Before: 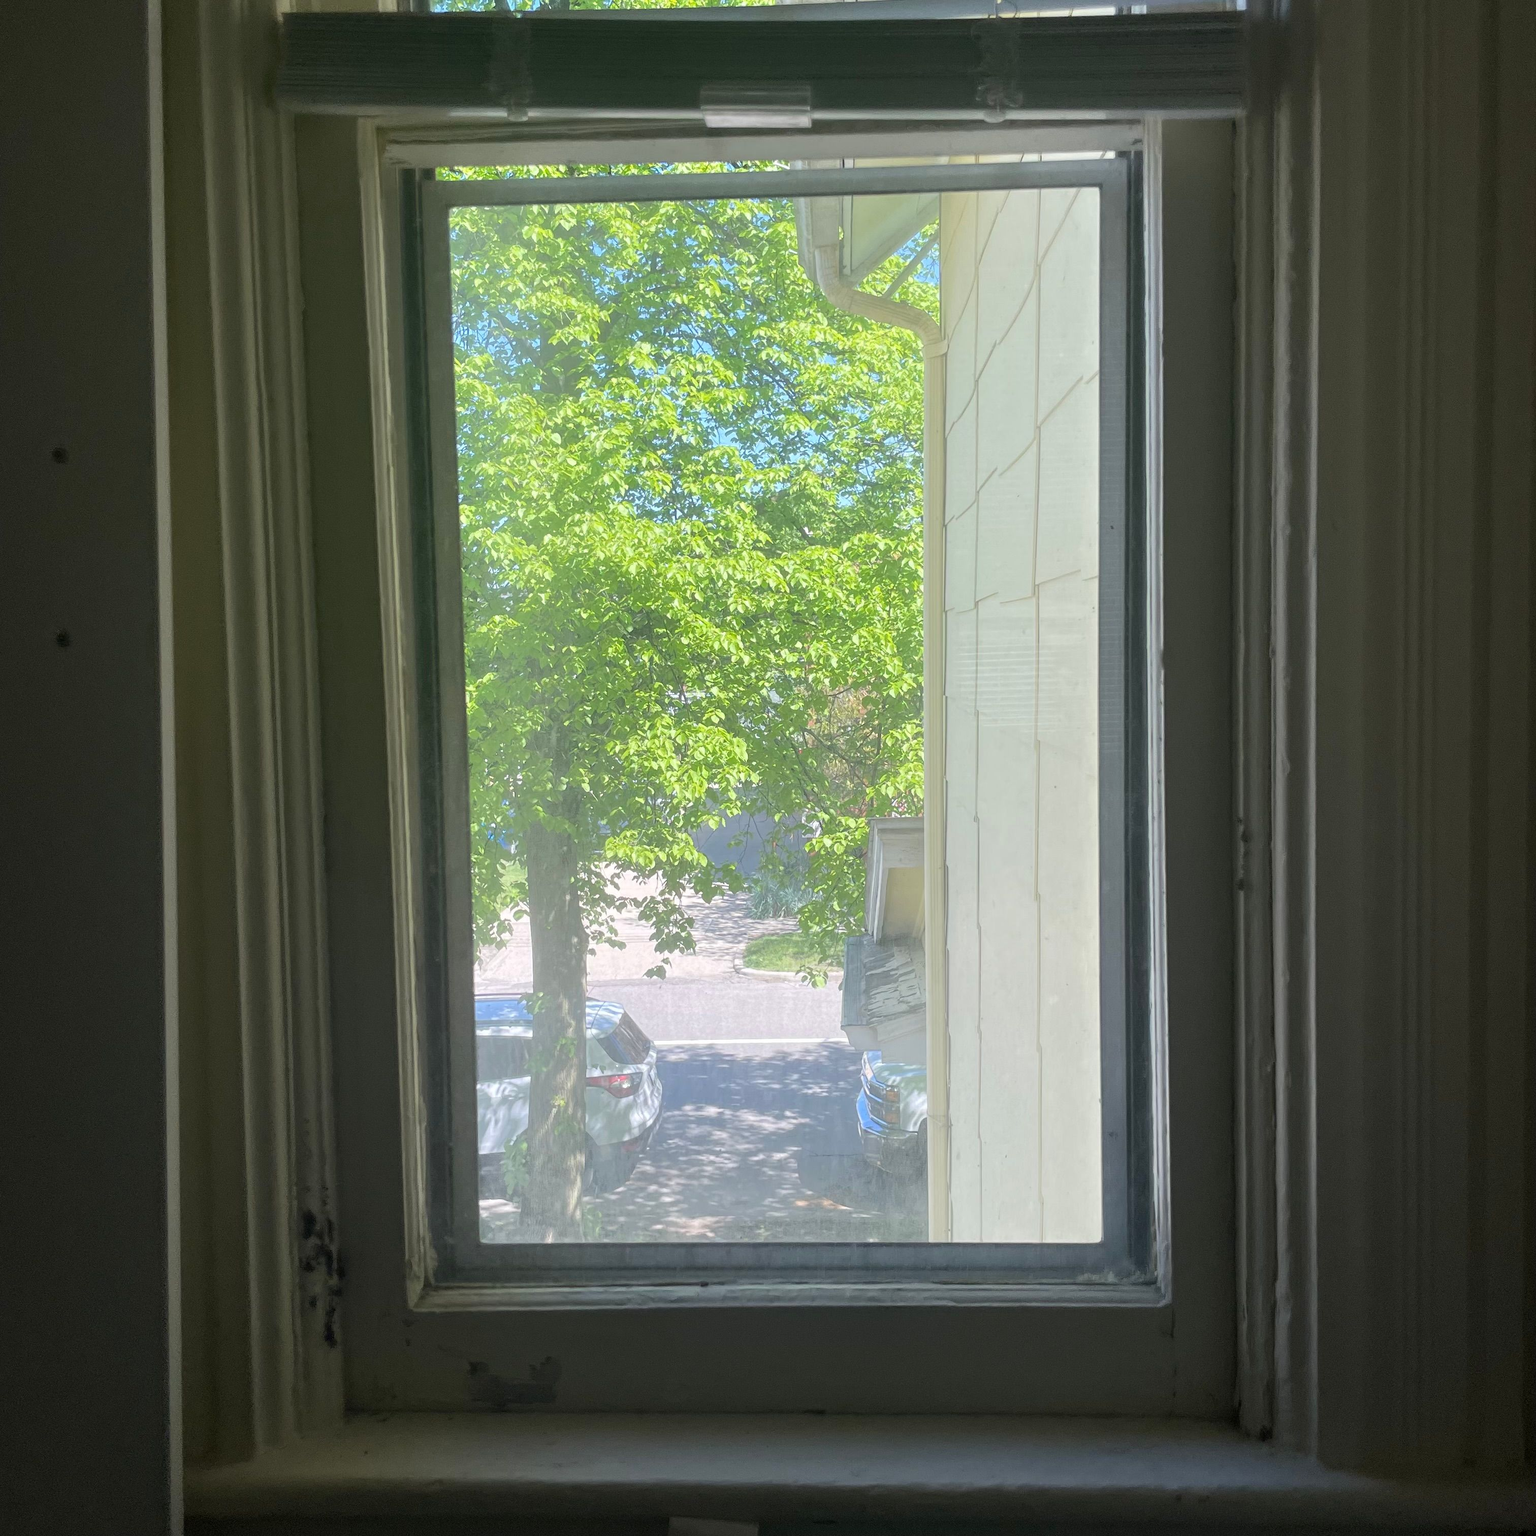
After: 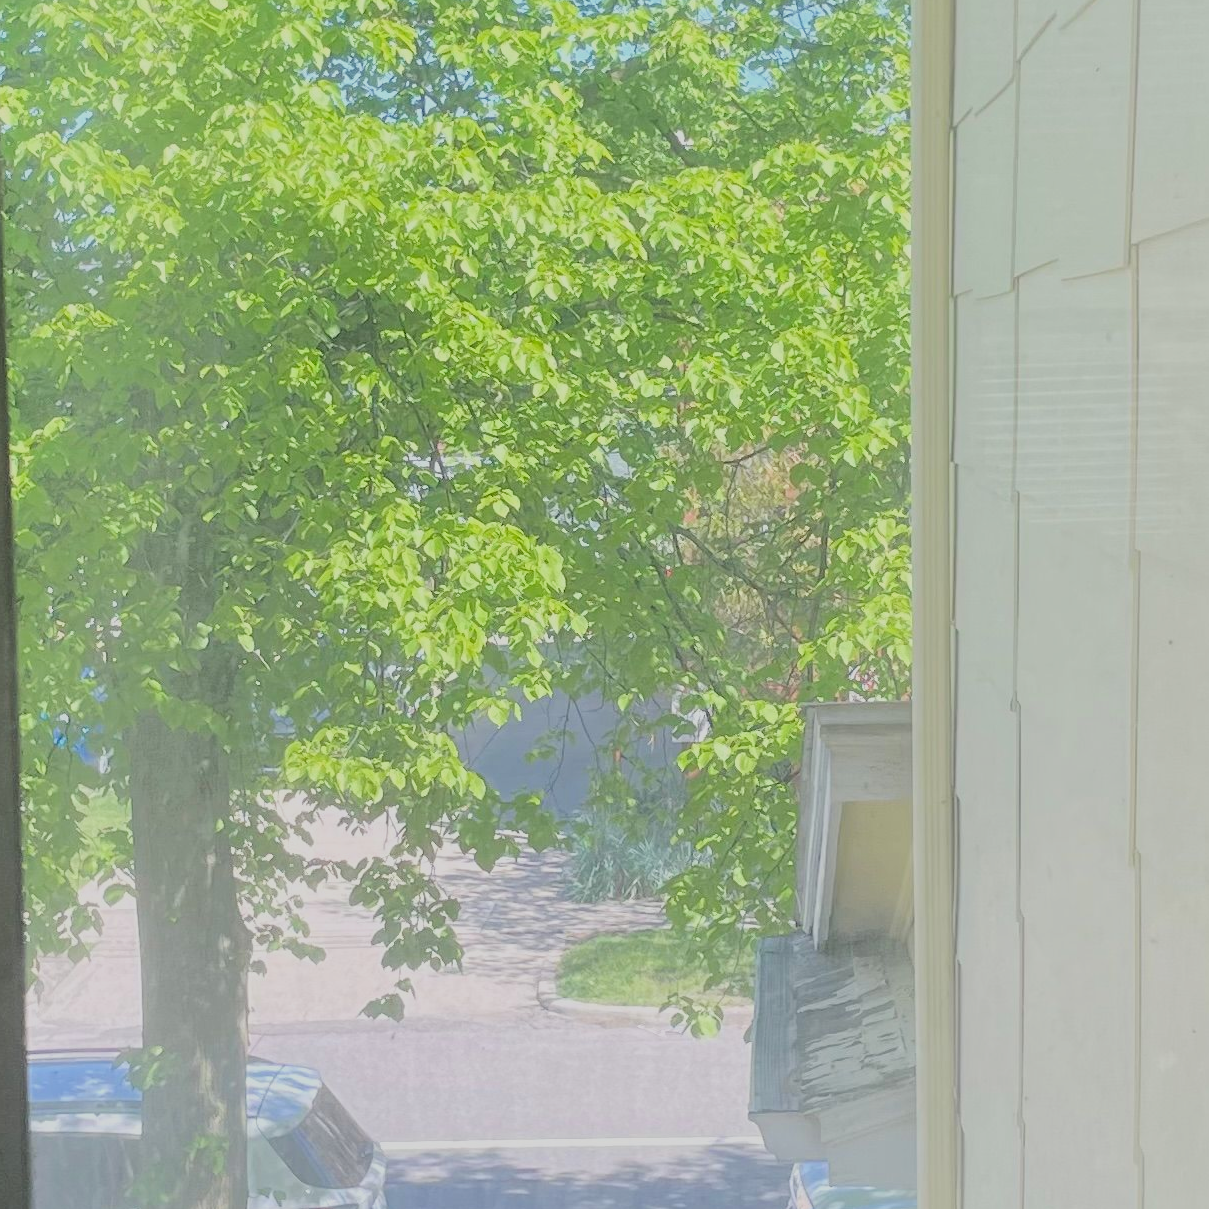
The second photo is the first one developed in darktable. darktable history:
filmic rgb: black relative exposure -7.65 EV, white relative exposure 4.56 EV, hardness 3.61, color science v6 (2022)
crop: left 30%, top 30%, right 30%, bottom 30%
